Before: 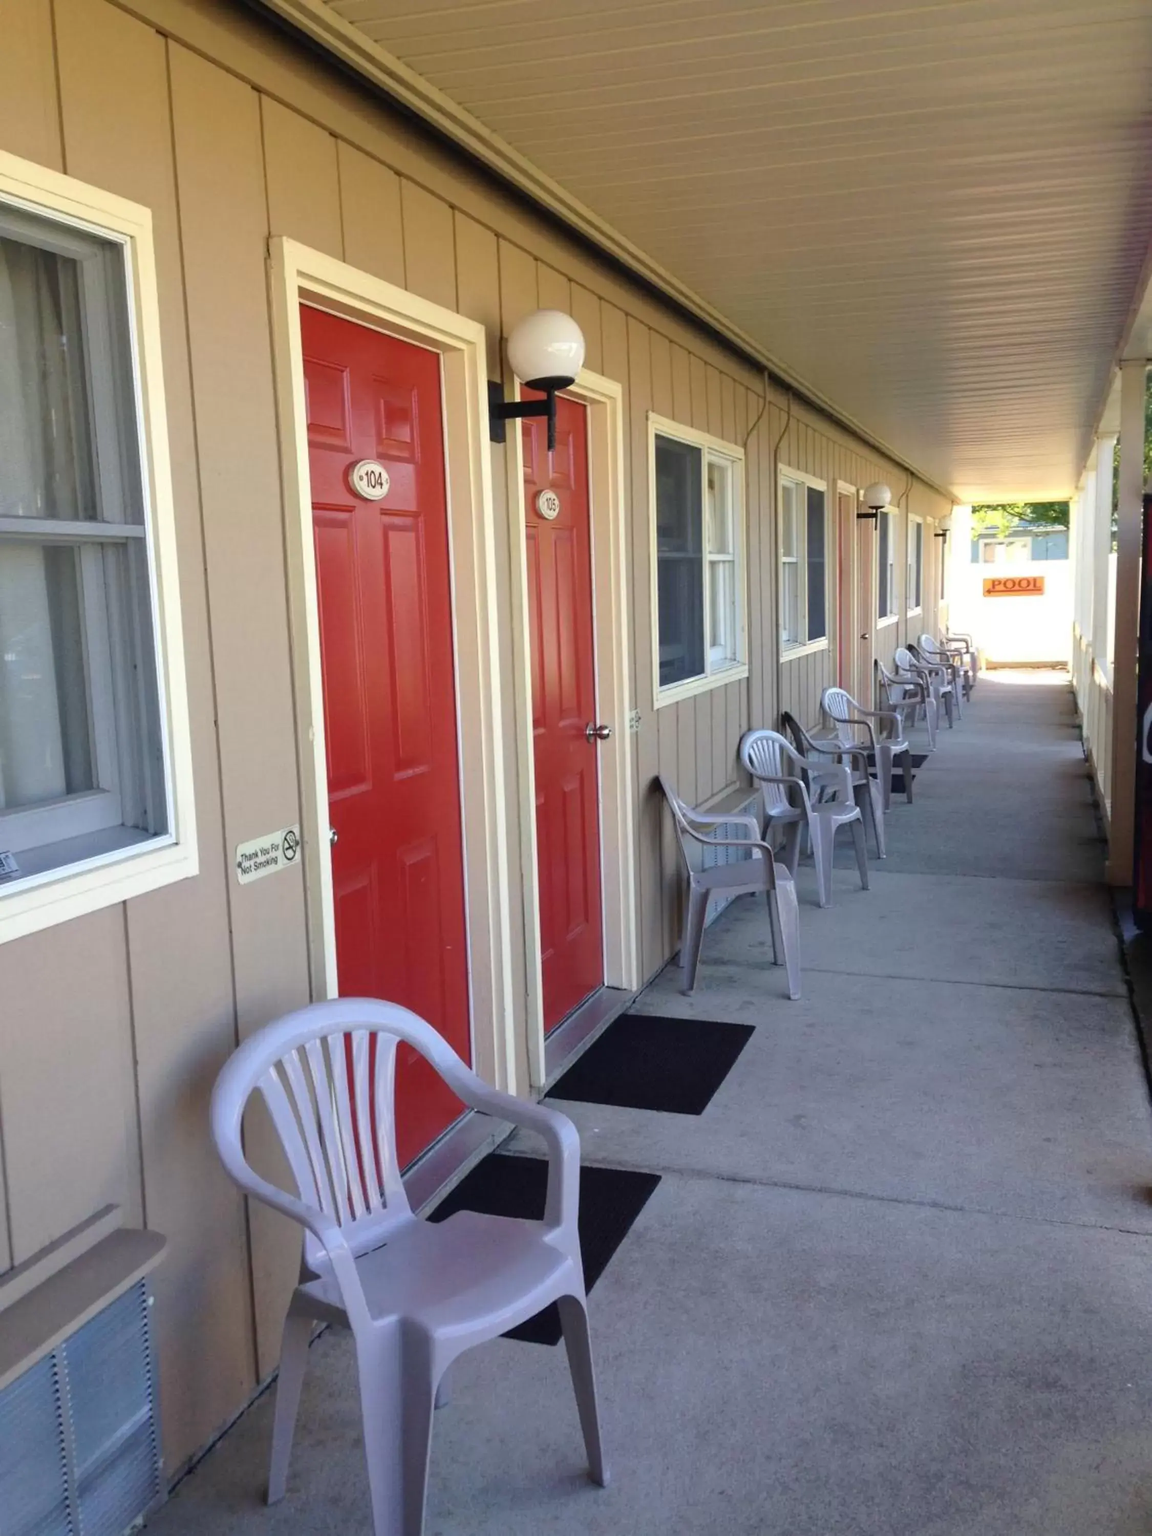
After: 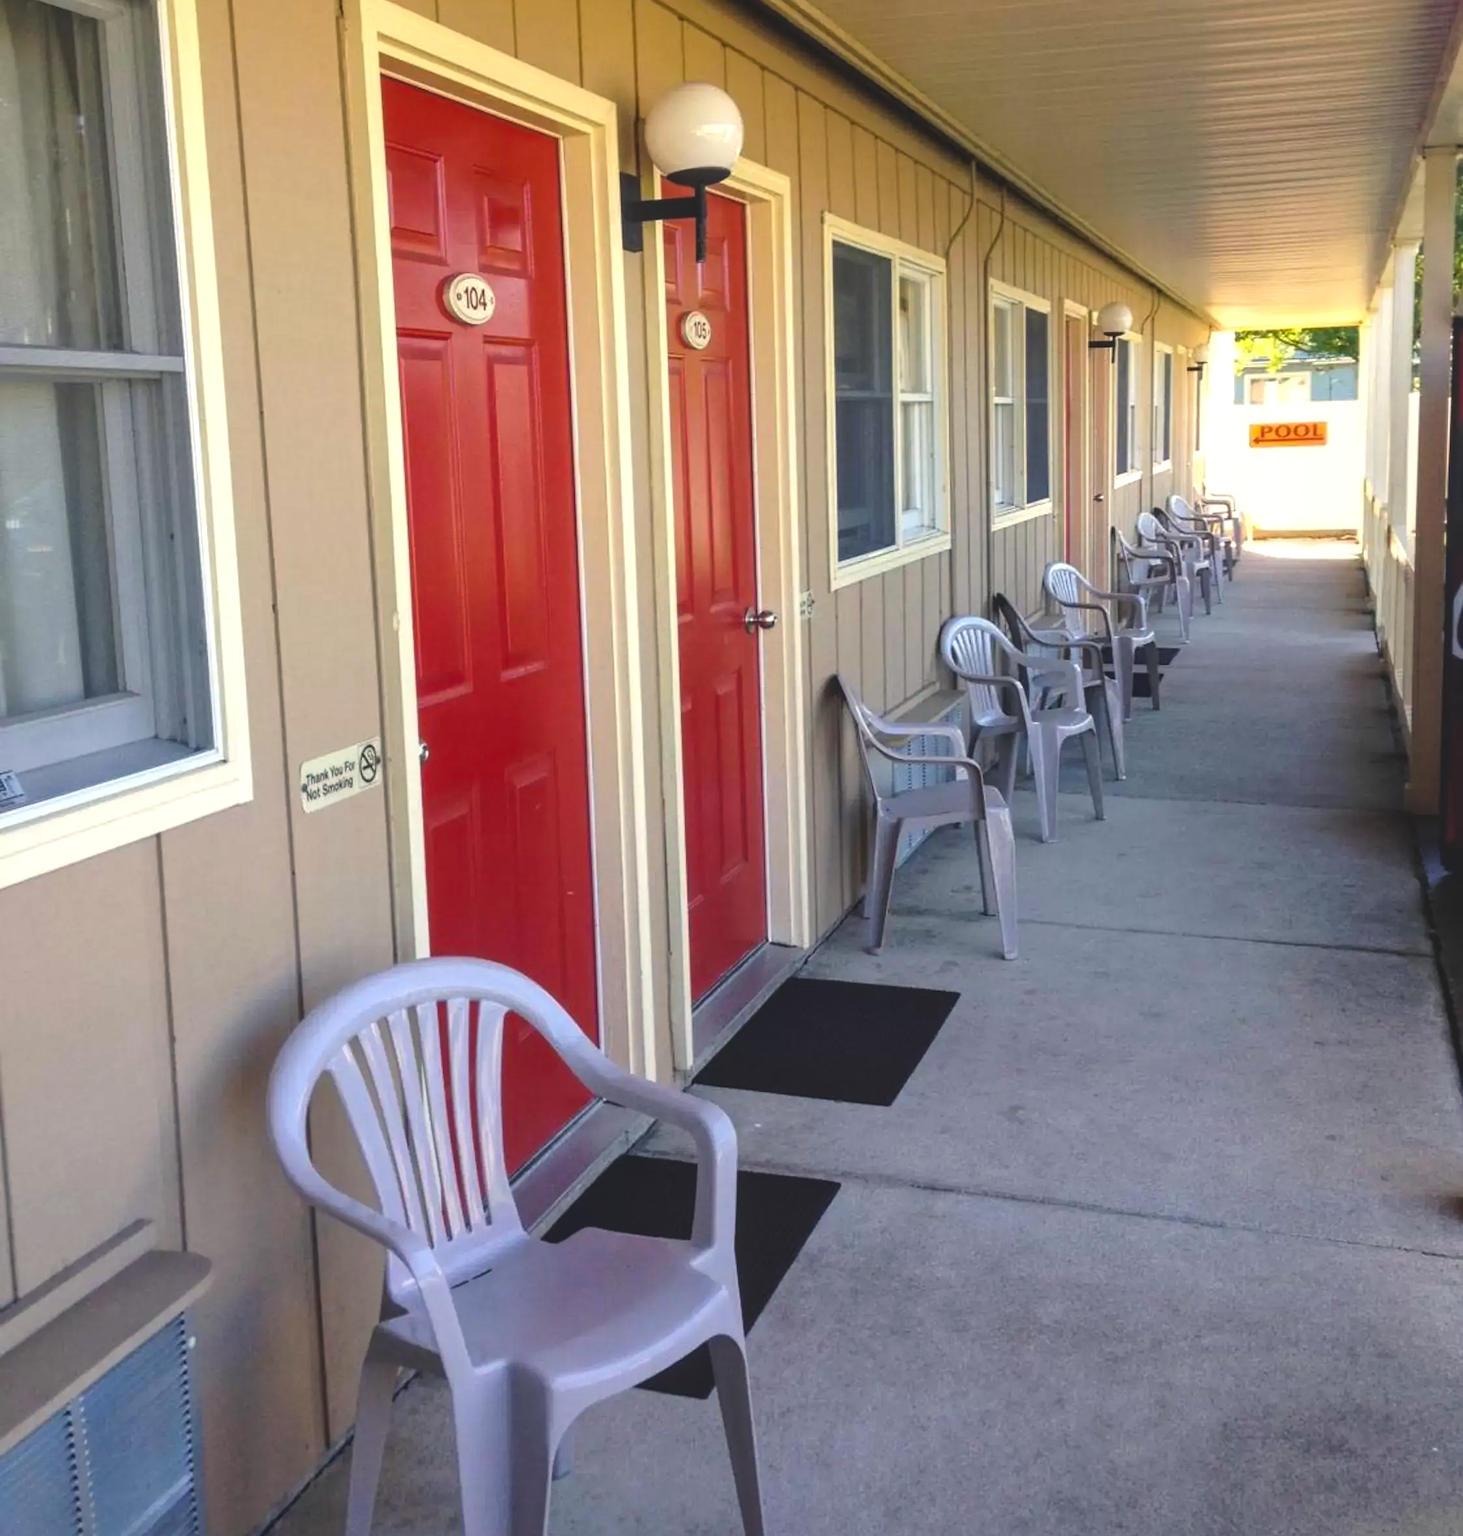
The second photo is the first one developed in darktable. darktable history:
color balance rgb: highlights gain › chroma 2.029%, highlights gain › hue 74.03°, global offset › luminance 1.986%, perceptual saturation grading › global saturation 30.218%
crop and rotate: top 15.962%, bottom 5.313%
local contrast: detail 130%
